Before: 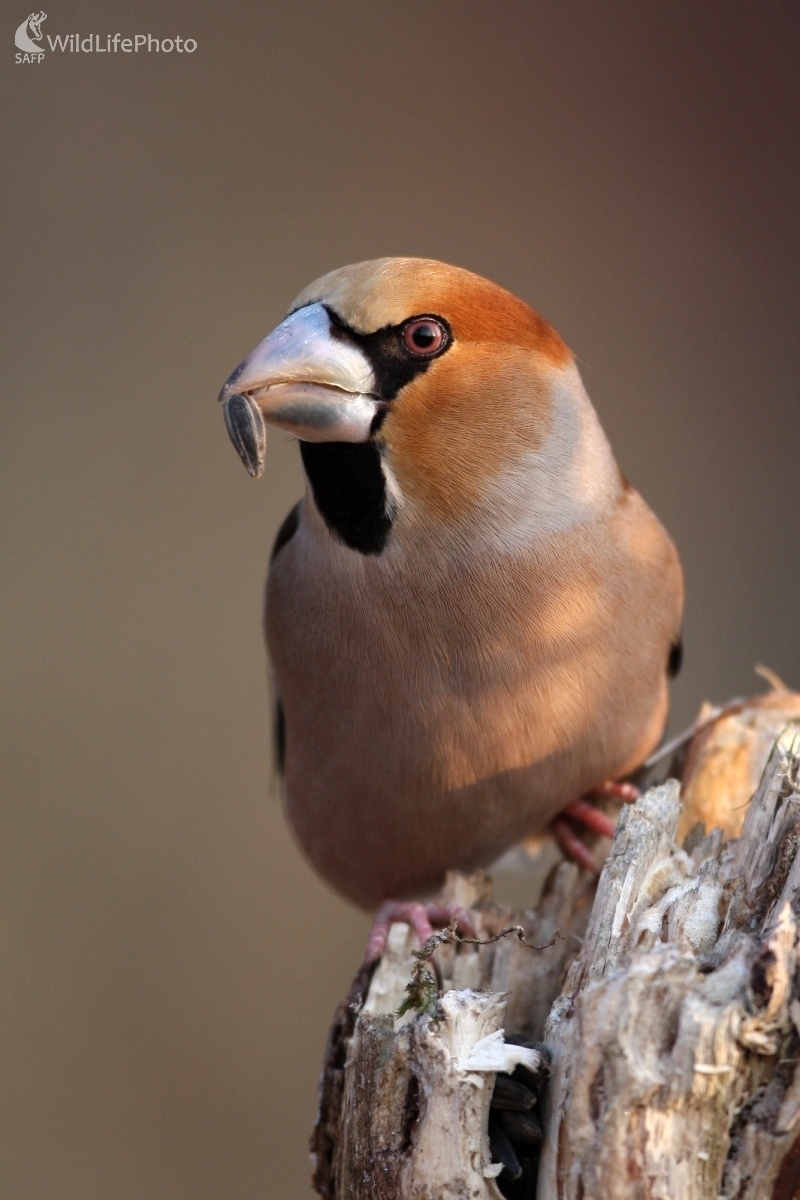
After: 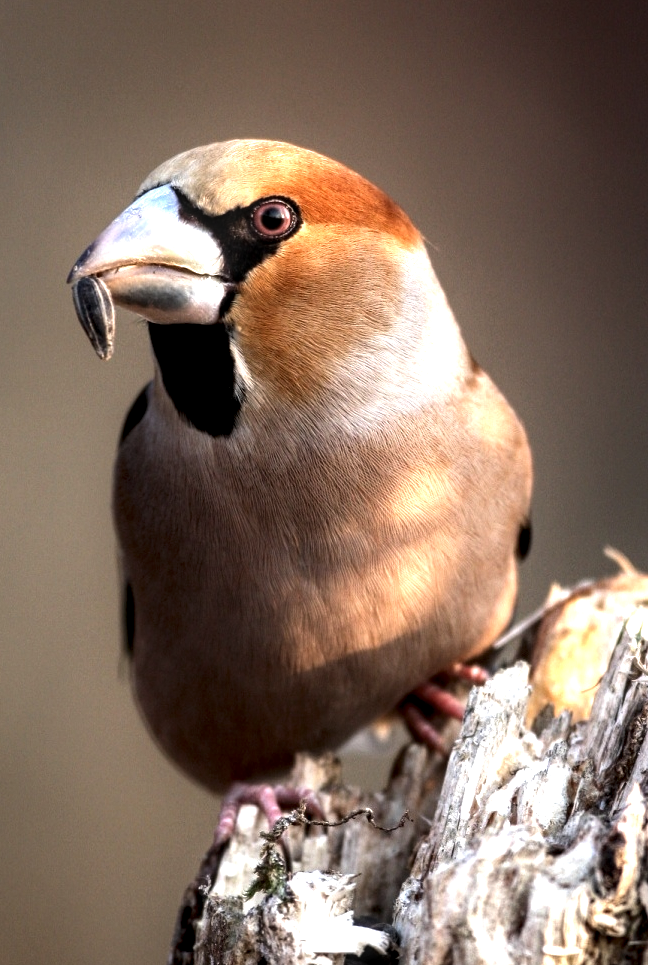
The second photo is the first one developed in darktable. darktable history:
crop: left 18.961%, top 9.848%, bottom 9.694%
tone equalizer: -8 EV -1.1 EV, -7 EV -0.983 EV, -6 EV -0.871 EV, -5 EV -0.602 EV, -3 EV 0.552 EV, -2 EV 0.856 EV, -1 EV 1.01 EV, +0 EV 1.06 EV, edges refinement/feathering 500, mask exposure compensation -1.57 EV, preserve details guided filter
local contrast: detail 161%
